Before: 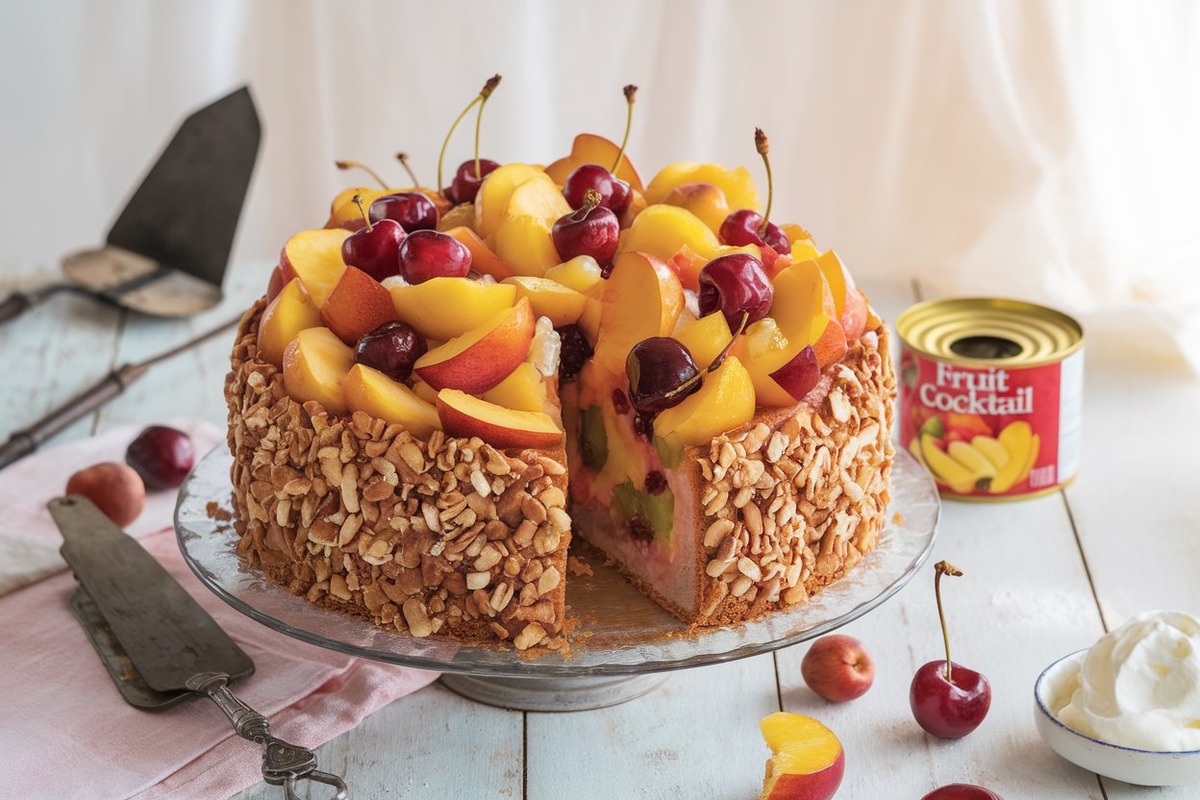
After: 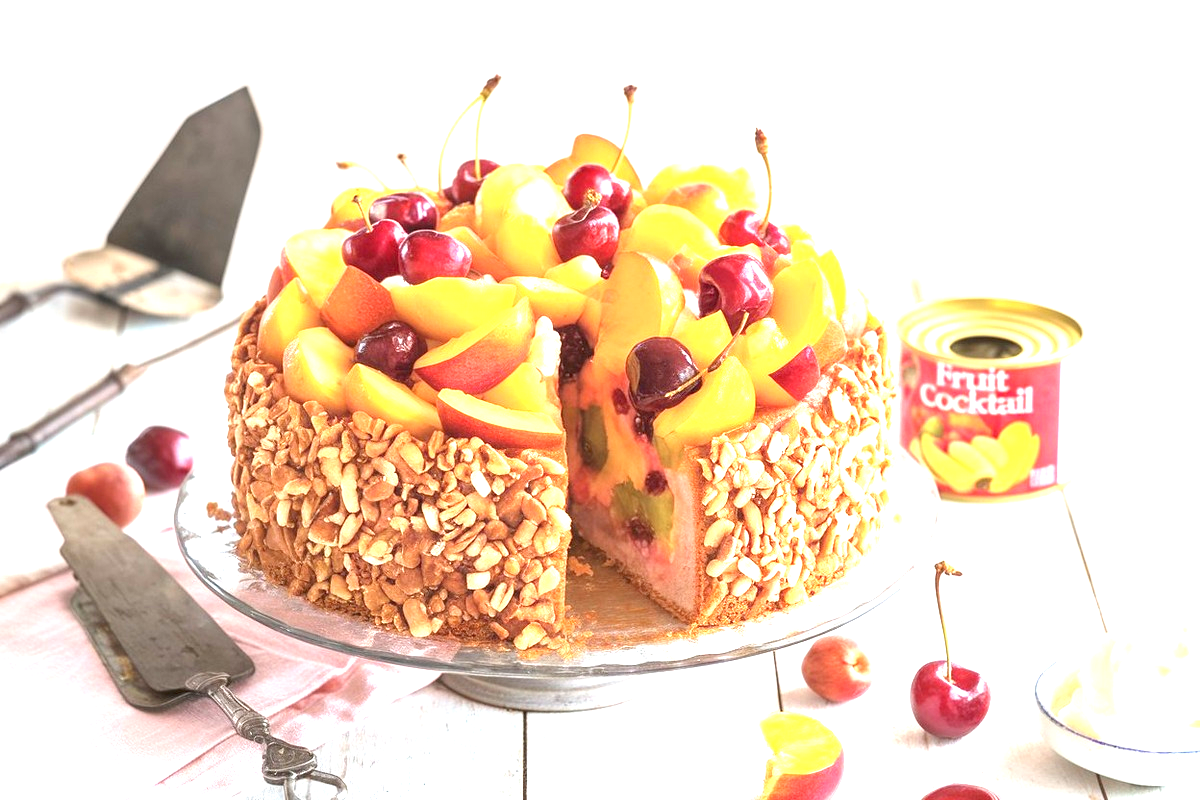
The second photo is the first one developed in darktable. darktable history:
exposure: black level correction 0, exposure 2 EV, compensate highlight preservation false
color balance rgb: contrast -10%
